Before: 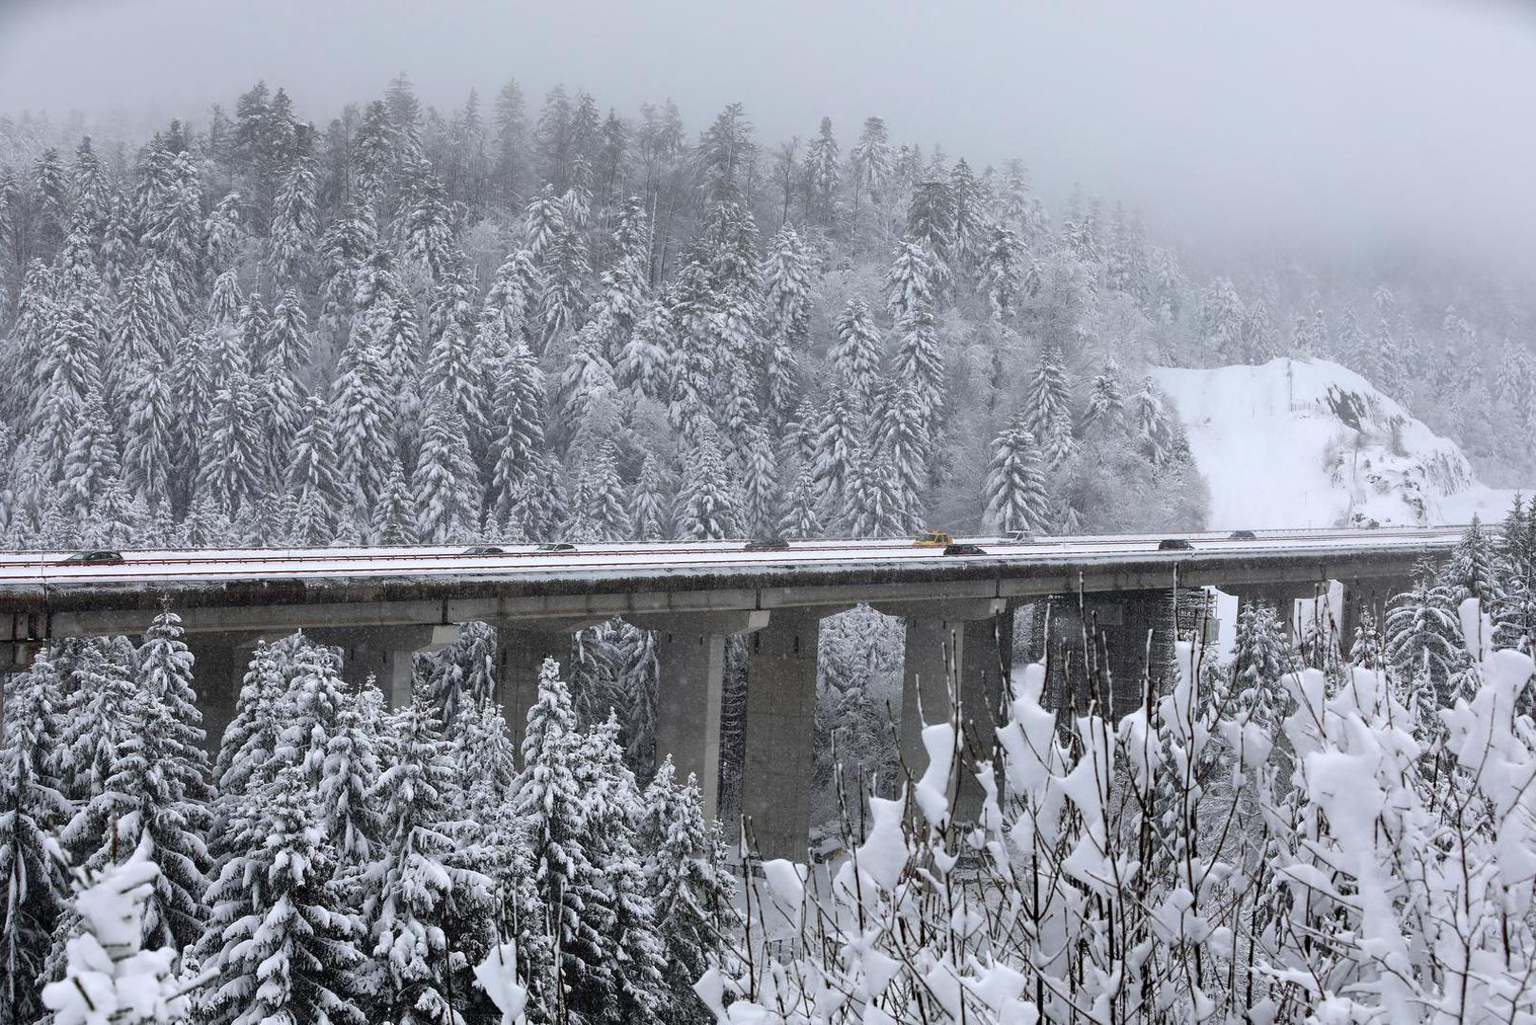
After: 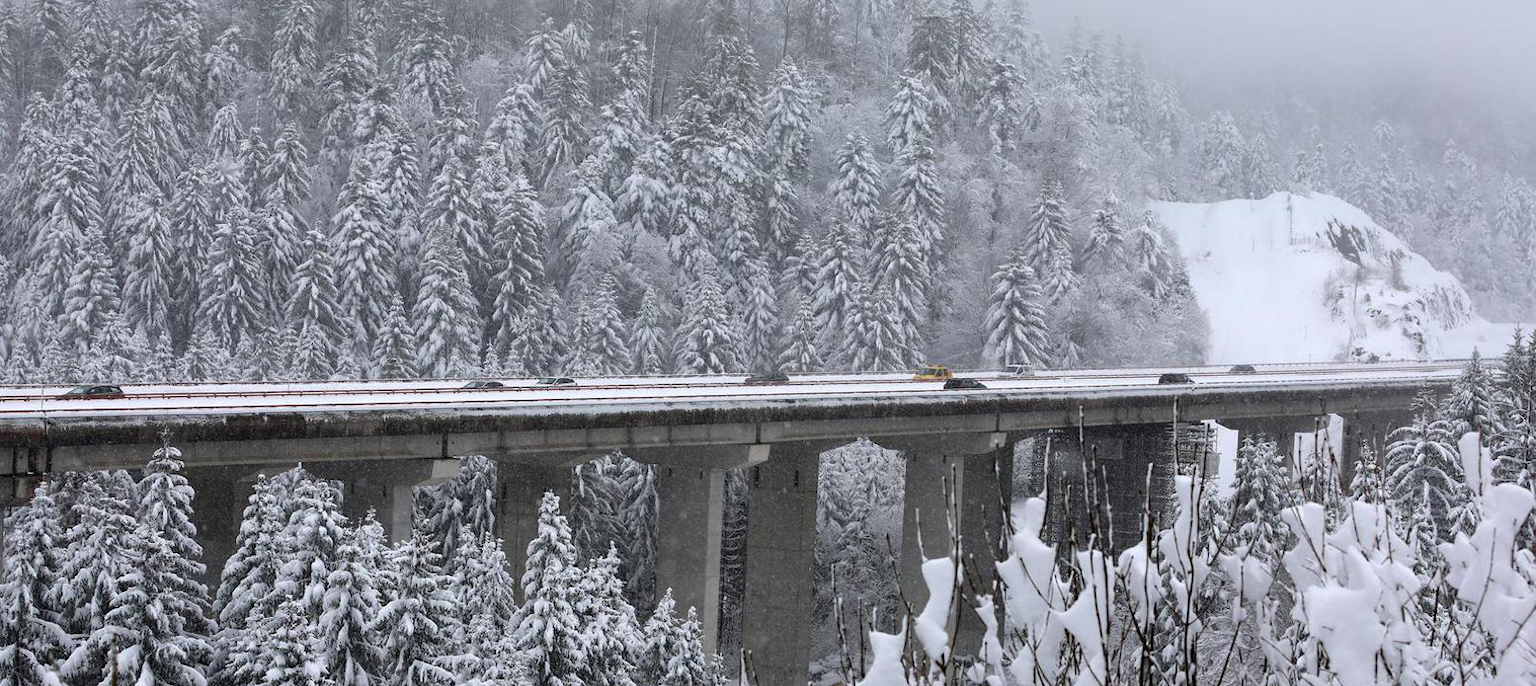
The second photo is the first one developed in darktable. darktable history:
crop: top 16.264%, bottom 16.749%
